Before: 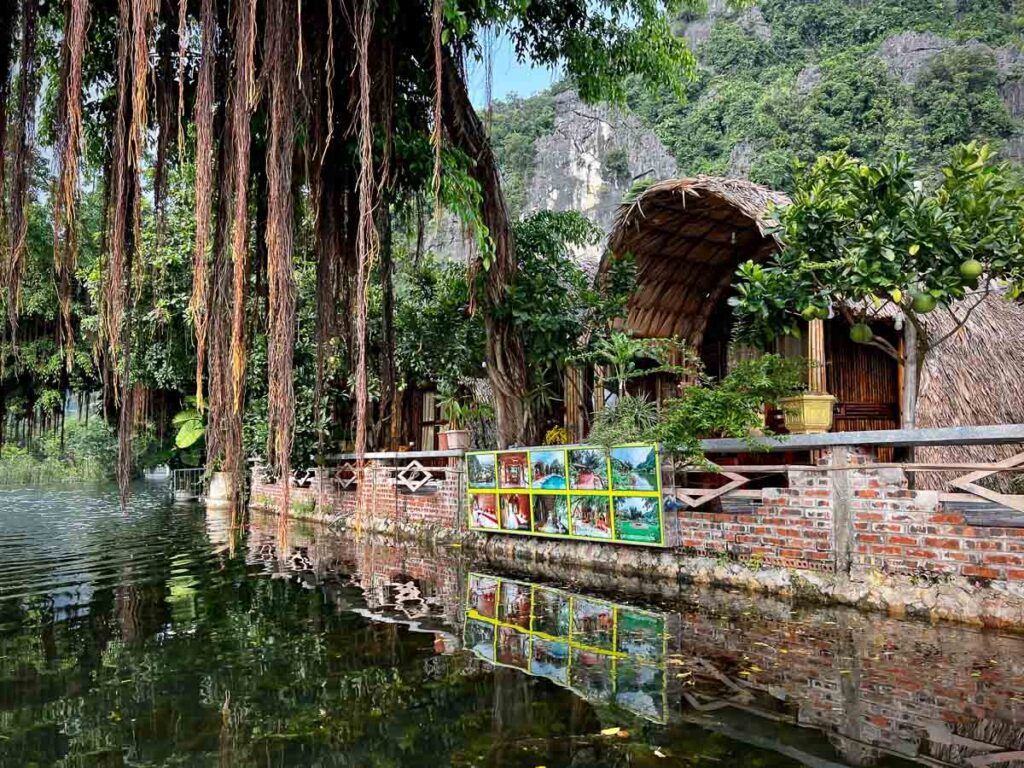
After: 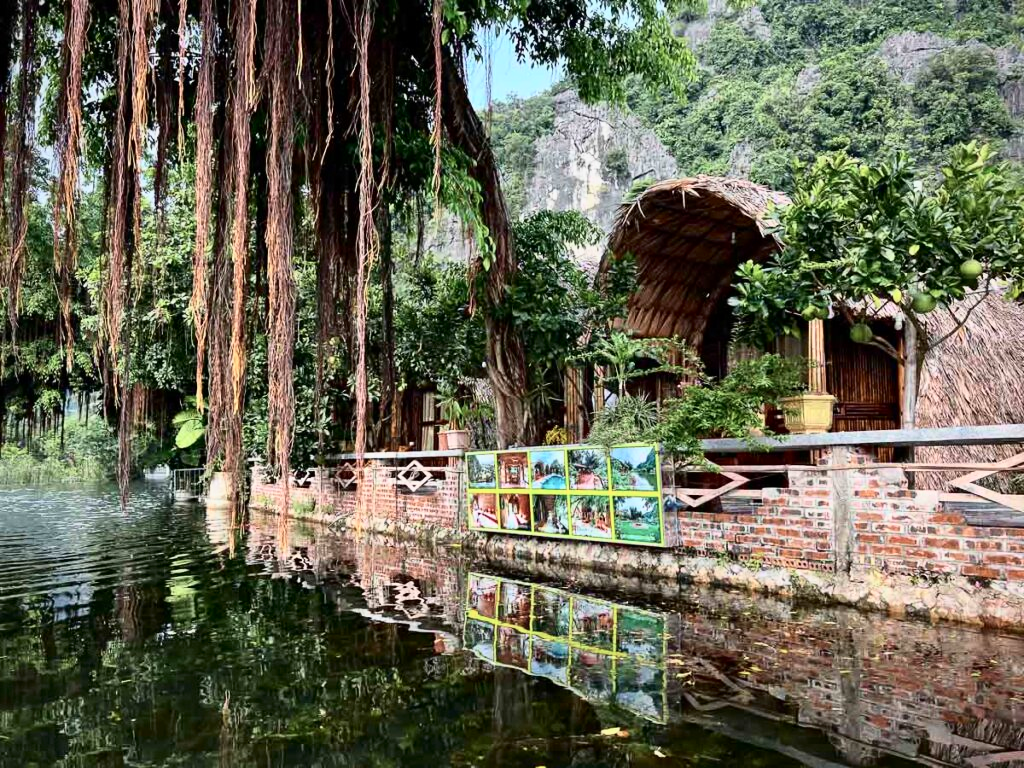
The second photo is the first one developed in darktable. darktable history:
tone curve: curves: ch0 [(0, 0) (0.091, 0.075) (0.409, 0.457) (0.733, 0.82) (0.844, 0.908) (0.909, 0.942) (1, 0.973)]; ch1 [(0, 0) (0.437, 0.404) (0.5, 0.5) (0.529, 0.556) (0.58, 0.606) (0.616, 0.654) (1, 1)]; ch2 [(0, 0) (0.442, 0.415) (0.5, 0.5) (0.535, 0.557) (0.585, 0.62) (1, 1)], color space Lab, independent channels, preserve colors none
contrast brightness saturation: contrast 0.1, saturation -0.36
